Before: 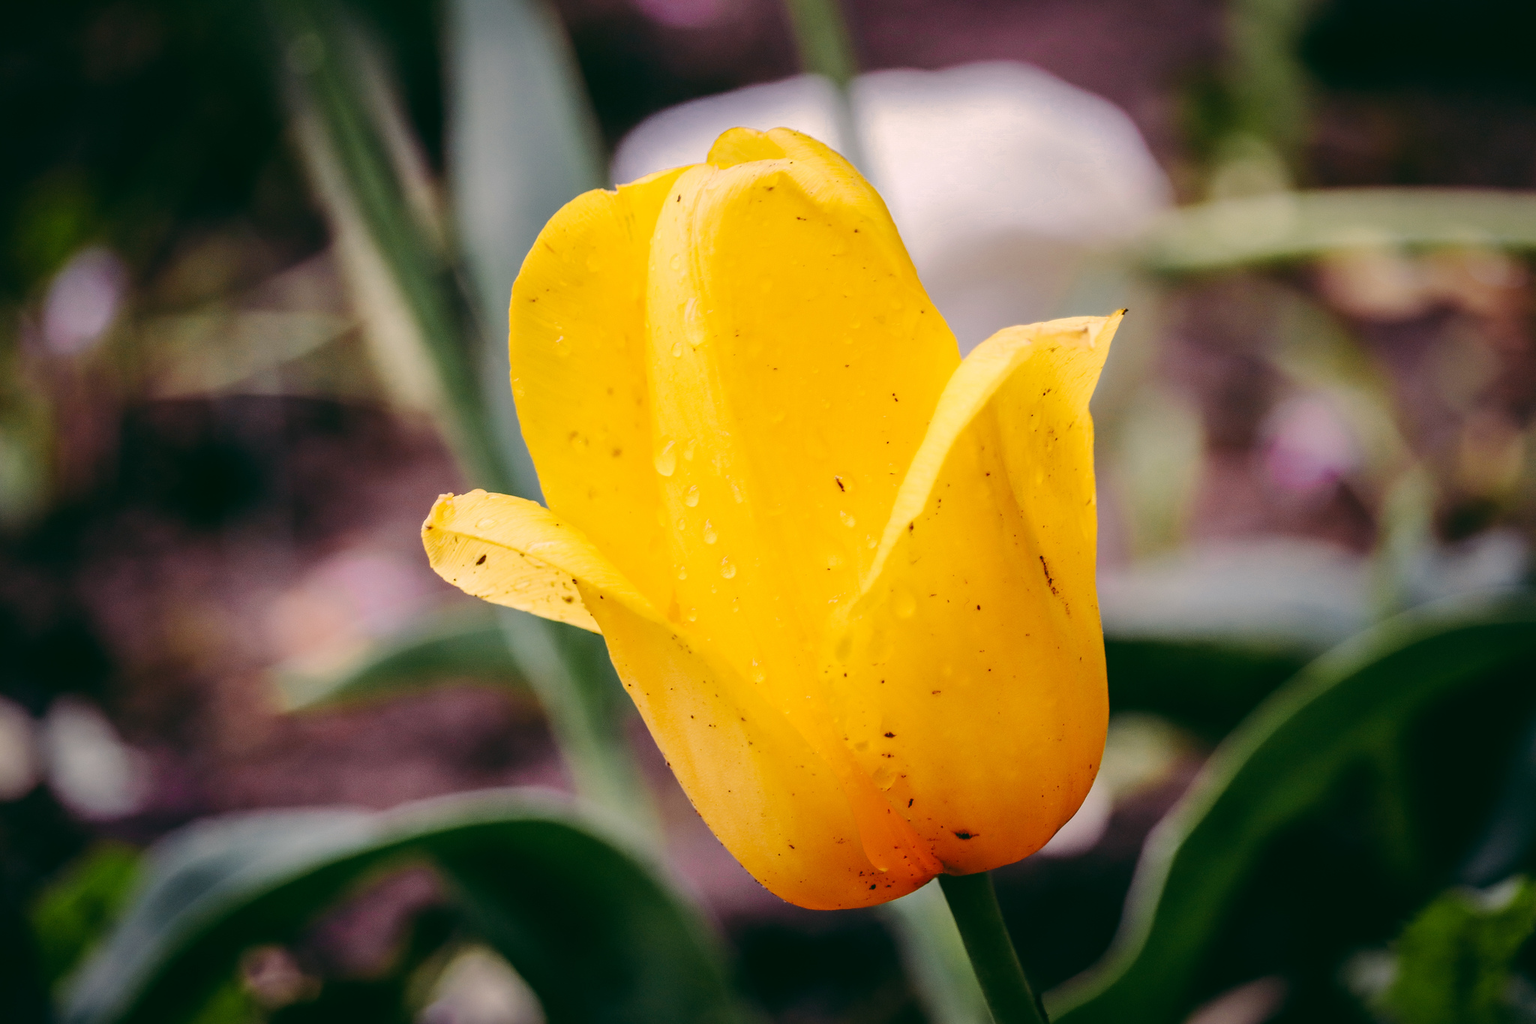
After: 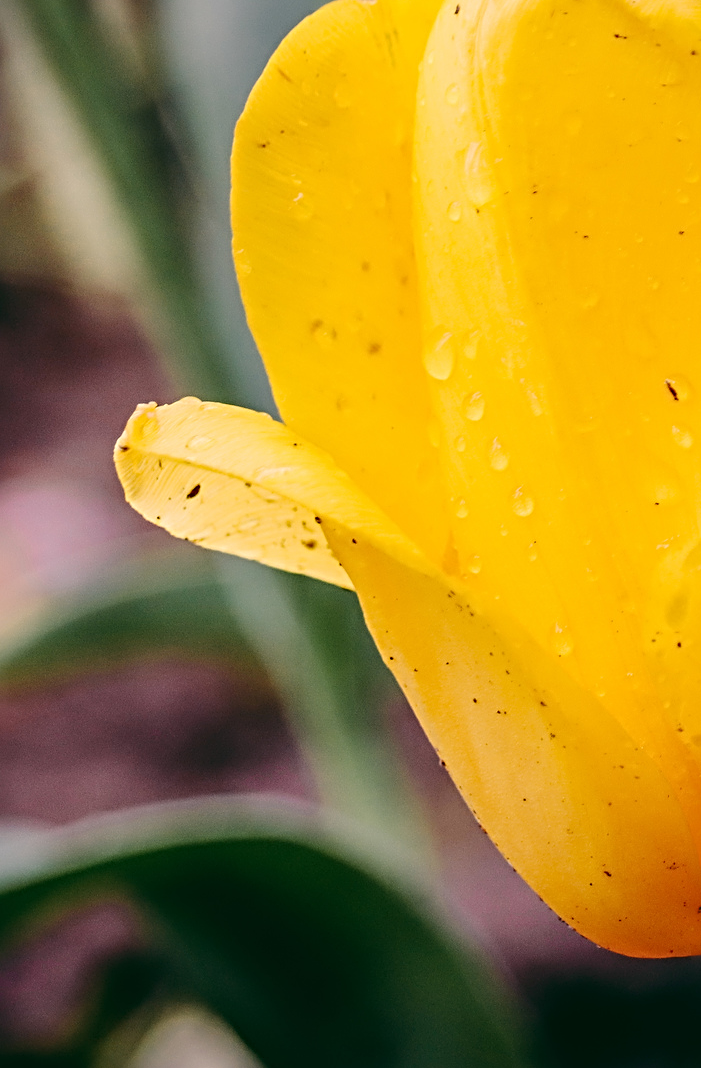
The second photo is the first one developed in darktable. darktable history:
sharpen: radius 3.973
crop and rotate: left 21.894%, top 18.747%, right 43.854%, bottom 2.98%
